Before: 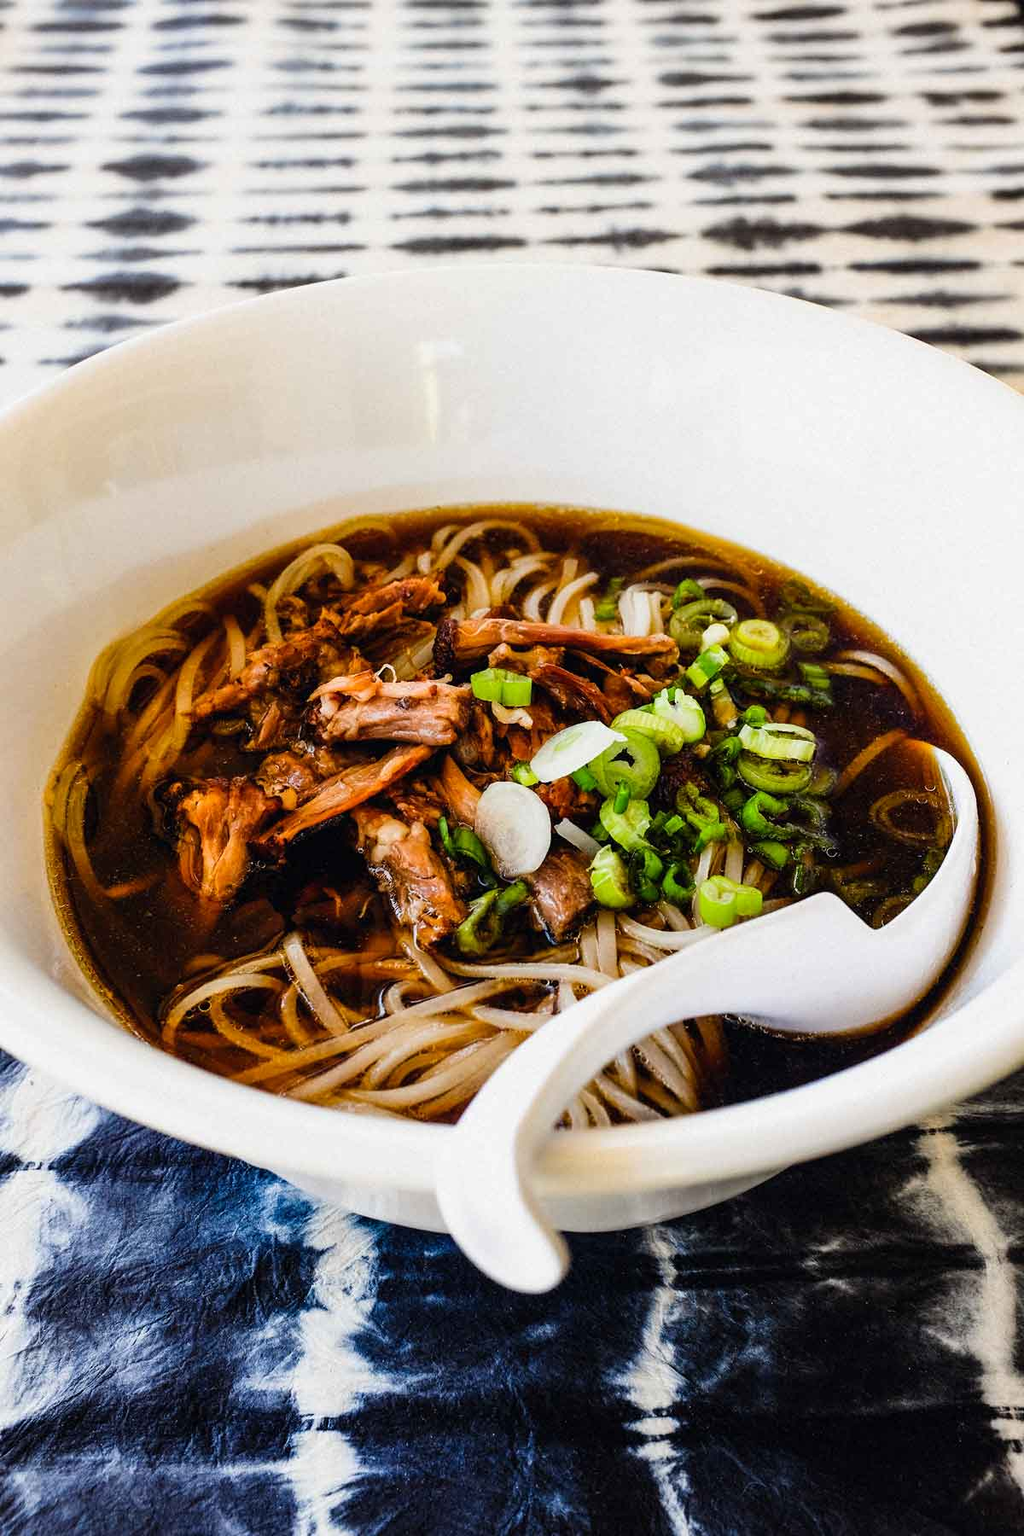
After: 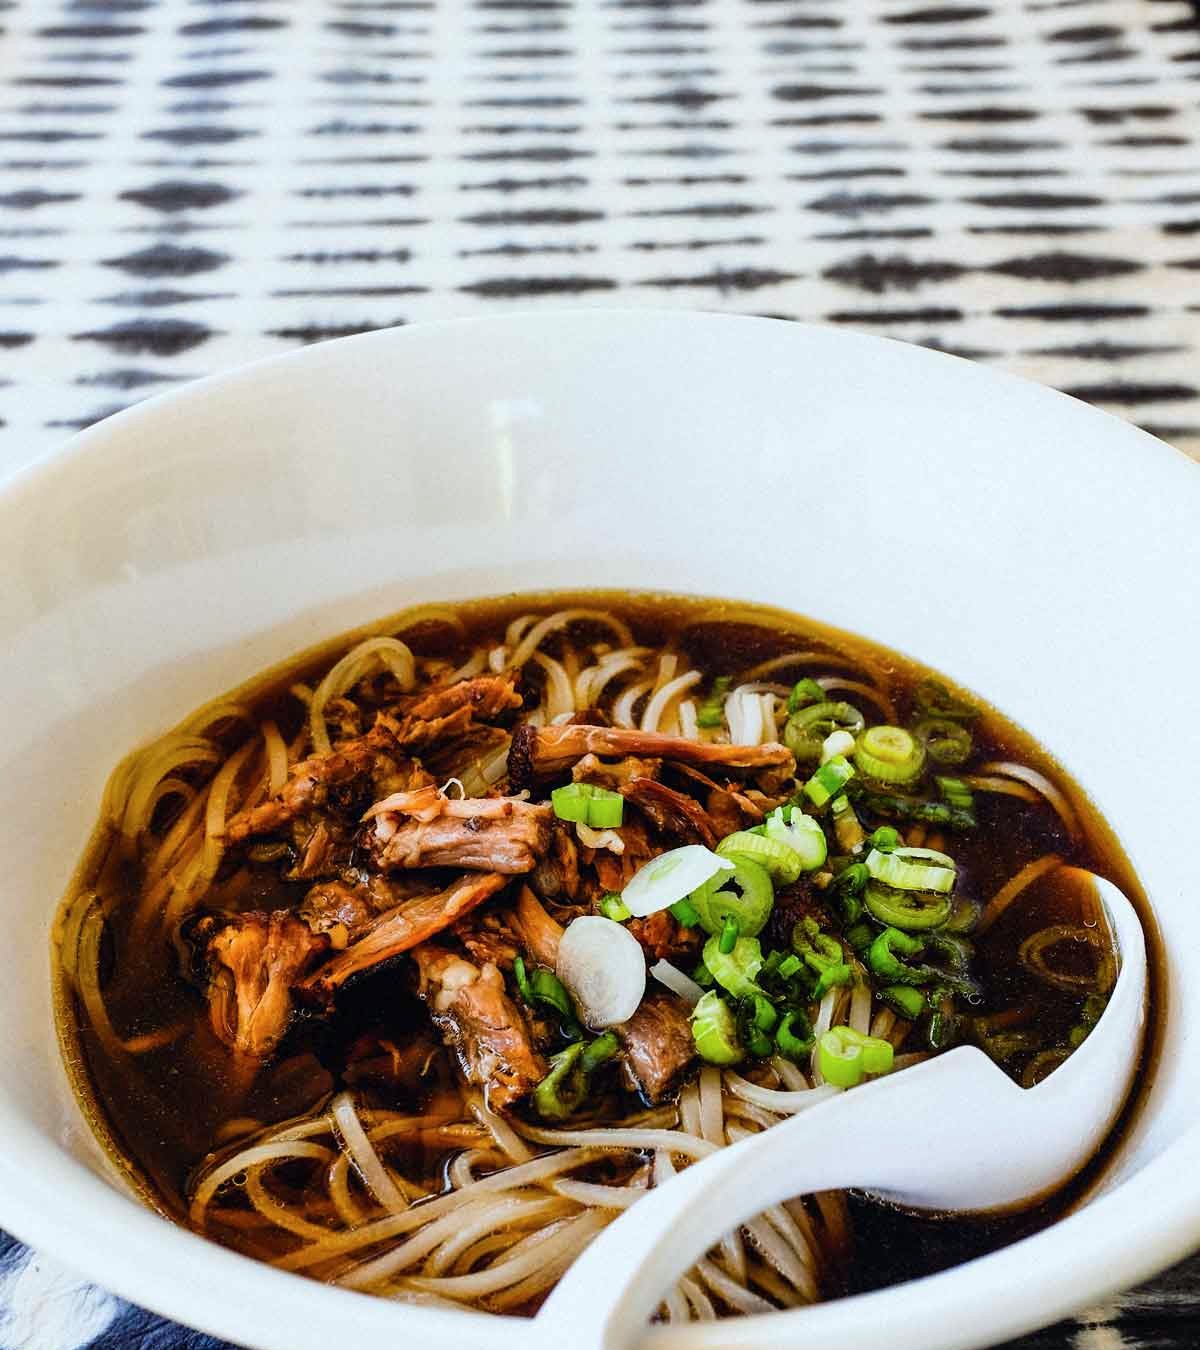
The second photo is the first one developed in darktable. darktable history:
color calibration: x 0.355, y 0.367, temperature 4700.38 K
white balance: red 0.978, blue 0.999
crop: bottom 24.988%
